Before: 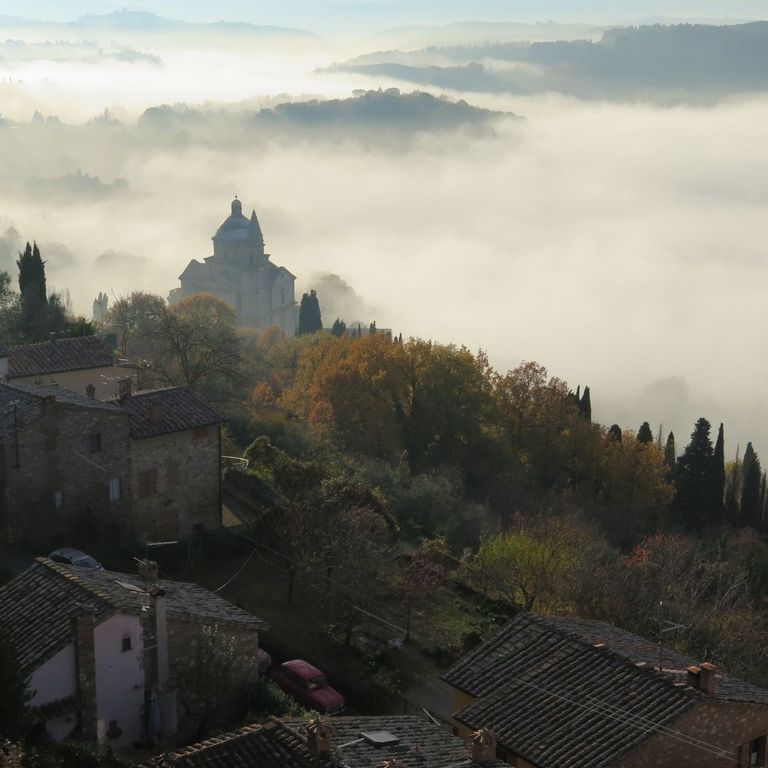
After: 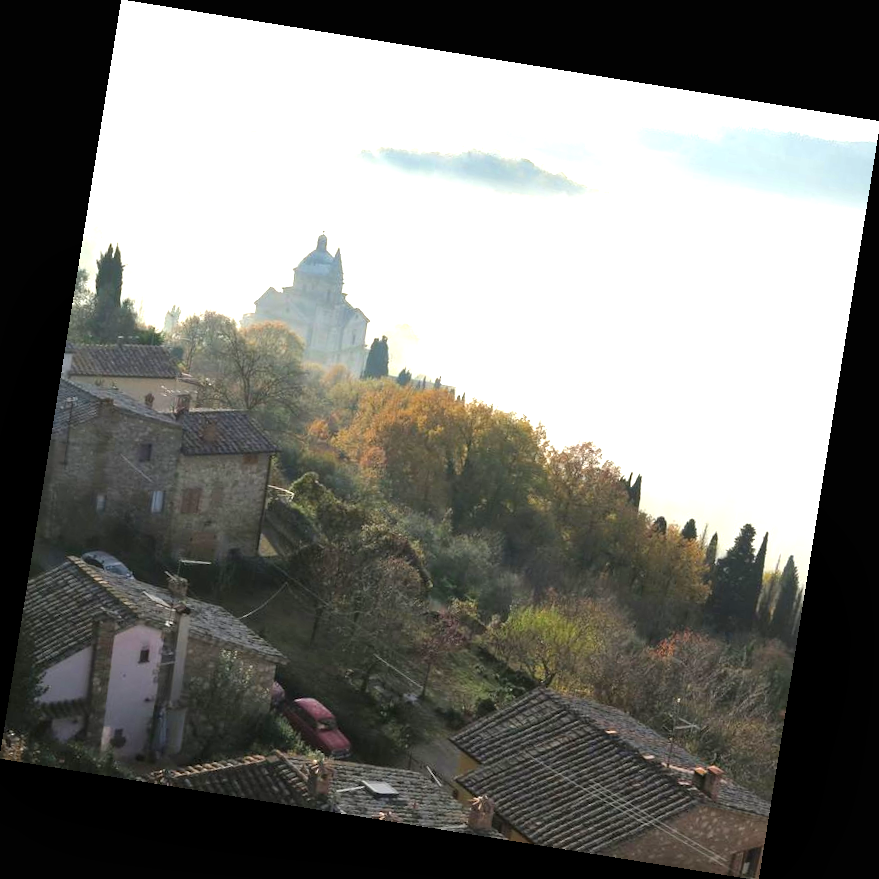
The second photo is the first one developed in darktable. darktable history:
exposure: black level correction 0, exposure 1.5 EV, compensate exposure bias true, compensate highlight preservation false
rotate and perspective: rotation 9.12°, automatic cropping off
local contrast: mode bilateral grid, contrast 20, coarseness 50, detail 120%, midtone range 0.2
